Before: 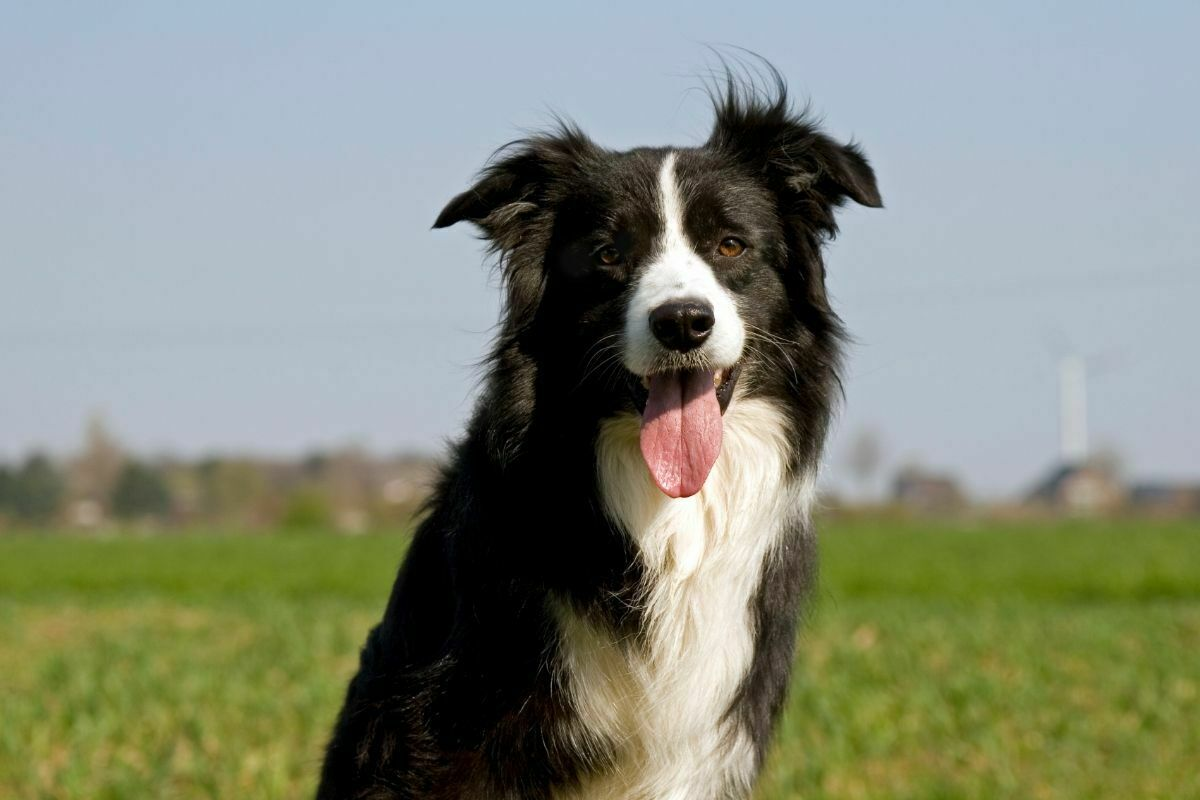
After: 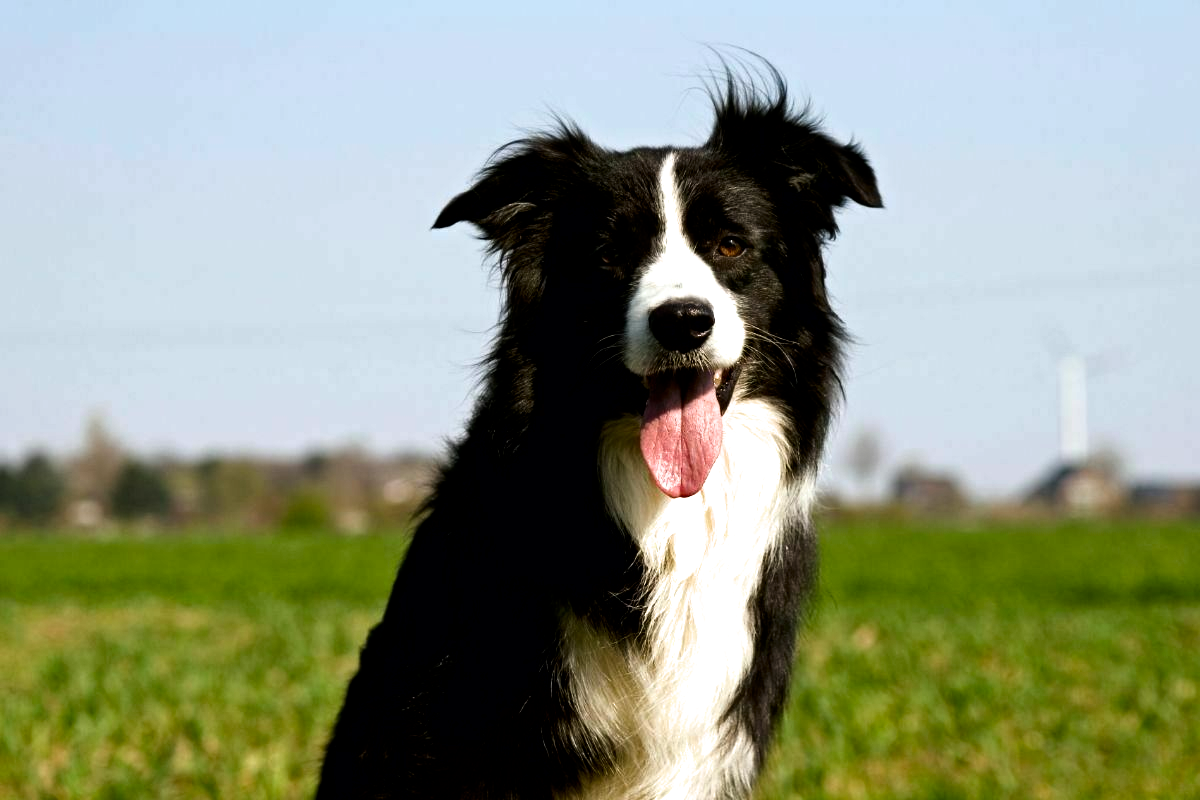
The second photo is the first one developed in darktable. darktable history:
contrast brightness saturation: contrast 0.12, brightness -0.118, saturation 0.197
filmic rgb: black relative exposure -8.26 EV, white relative exposure 2.2 EV, target white luminance 99.856%, hardness 7.19, latitude 74.24%, contrast 1.322, highlights saturation mix -2.45%, shadows ↔ highlights balance 30.04%, color science v6 (2022), iterations of high-quality reconstruction 0
exposure: exposure 0.128 EV, compensate exposure bias true, compensate highlight preservation false
